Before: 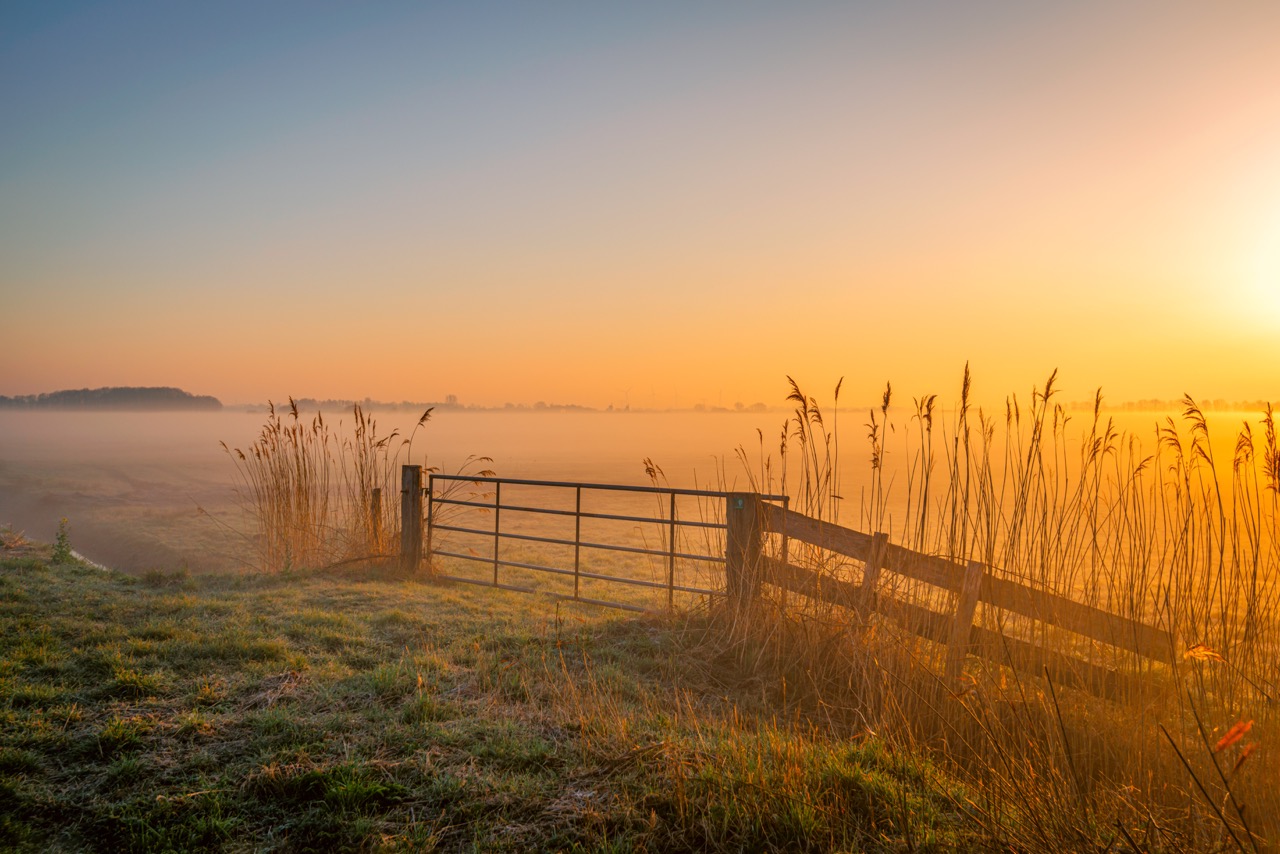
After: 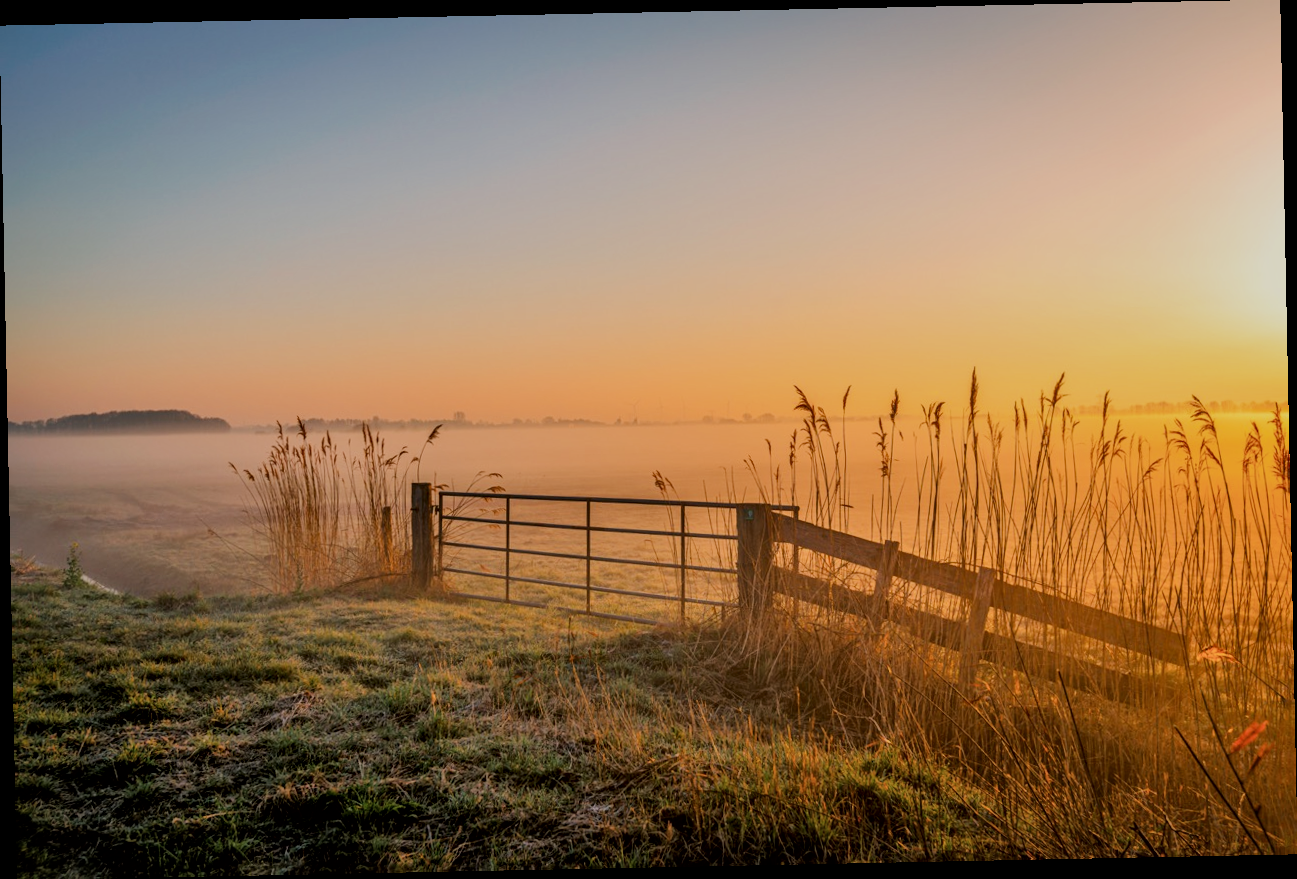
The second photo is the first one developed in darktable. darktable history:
local contrast: mode bilateral grid, contrast 20, coarseness 50, detail 150%, midtone range 0.2
filmic rgb: black relative exposure -7.65 EV, white relative exposure 4.56 EV, hardness 3.61
rotate and perspective: rotation -1.17°, automatic cropping off
